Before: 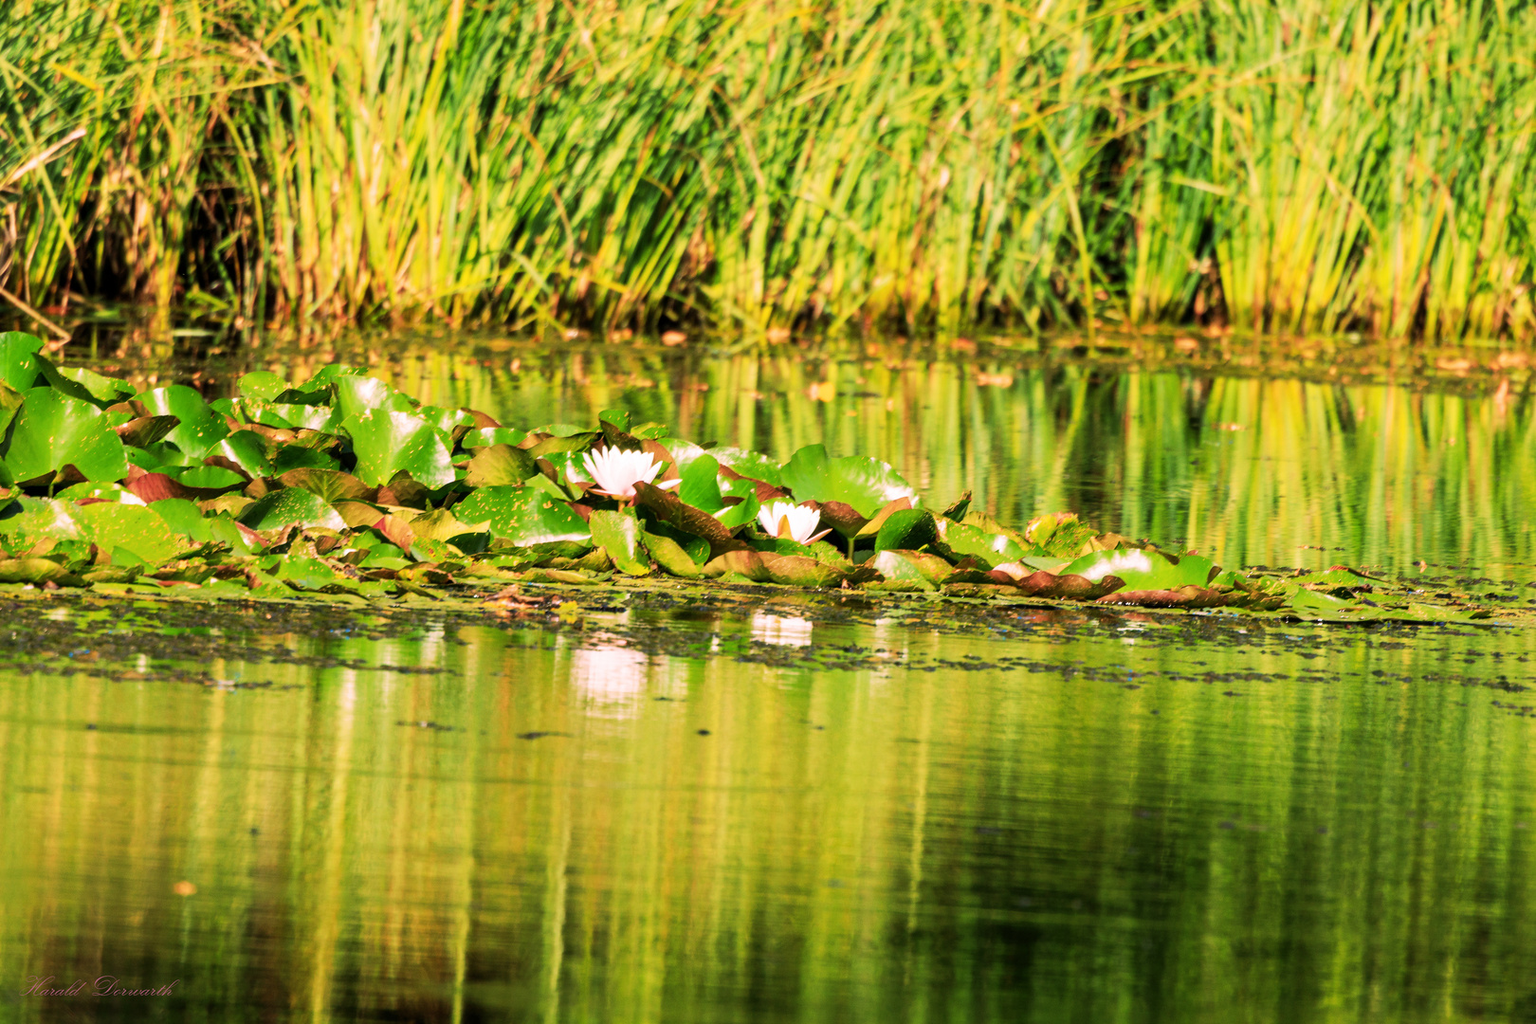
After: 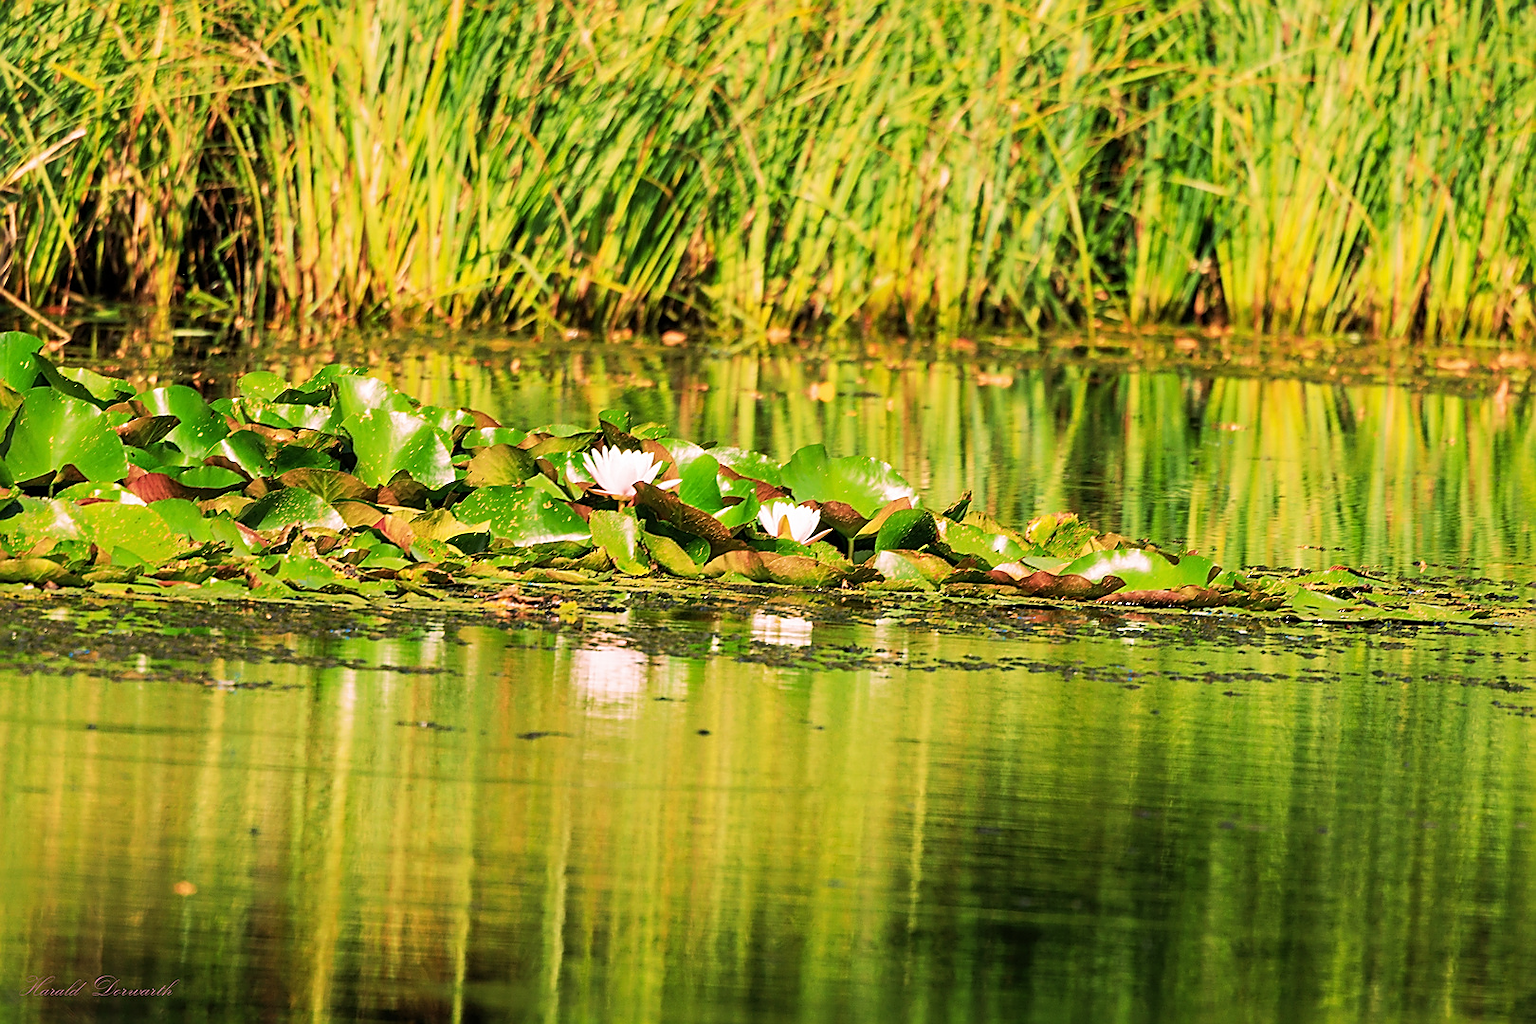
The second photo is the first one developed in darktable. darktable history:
sharpen: radius 1.4, amount 1.25, threshold 0.7
shadows and highlights: shadows 25, highlights -25
